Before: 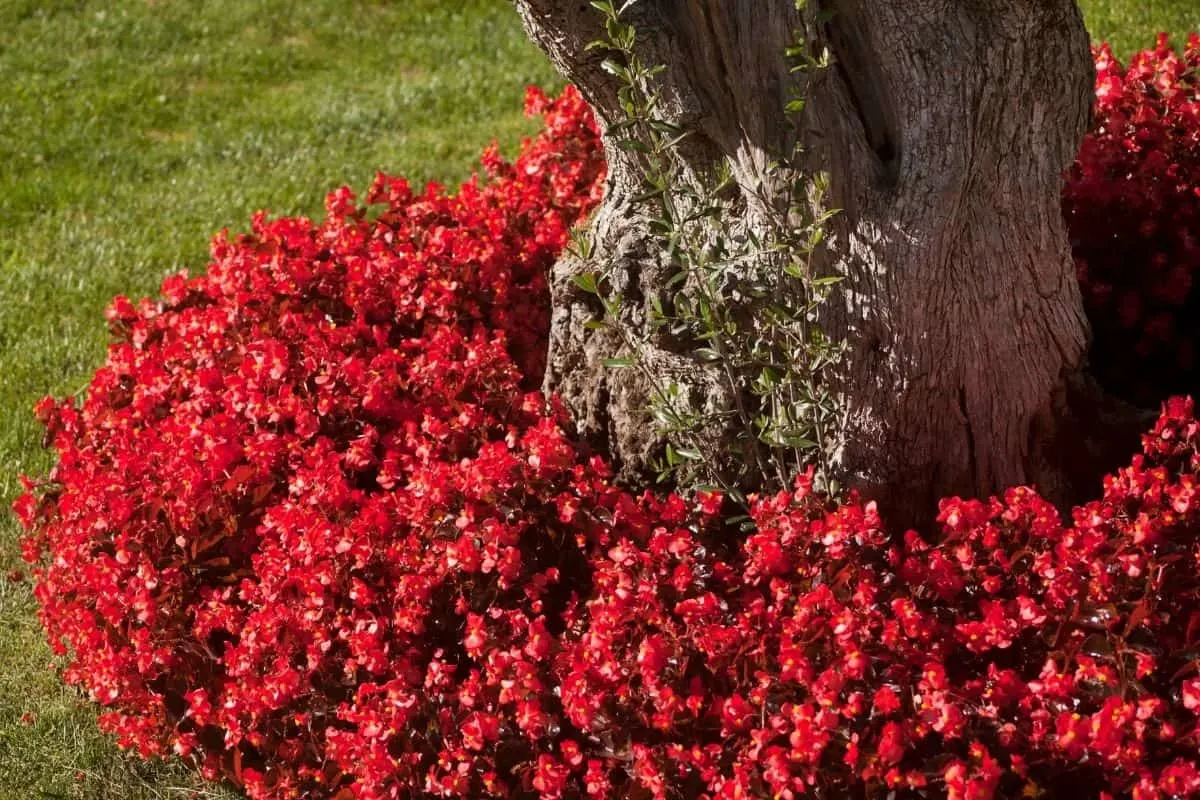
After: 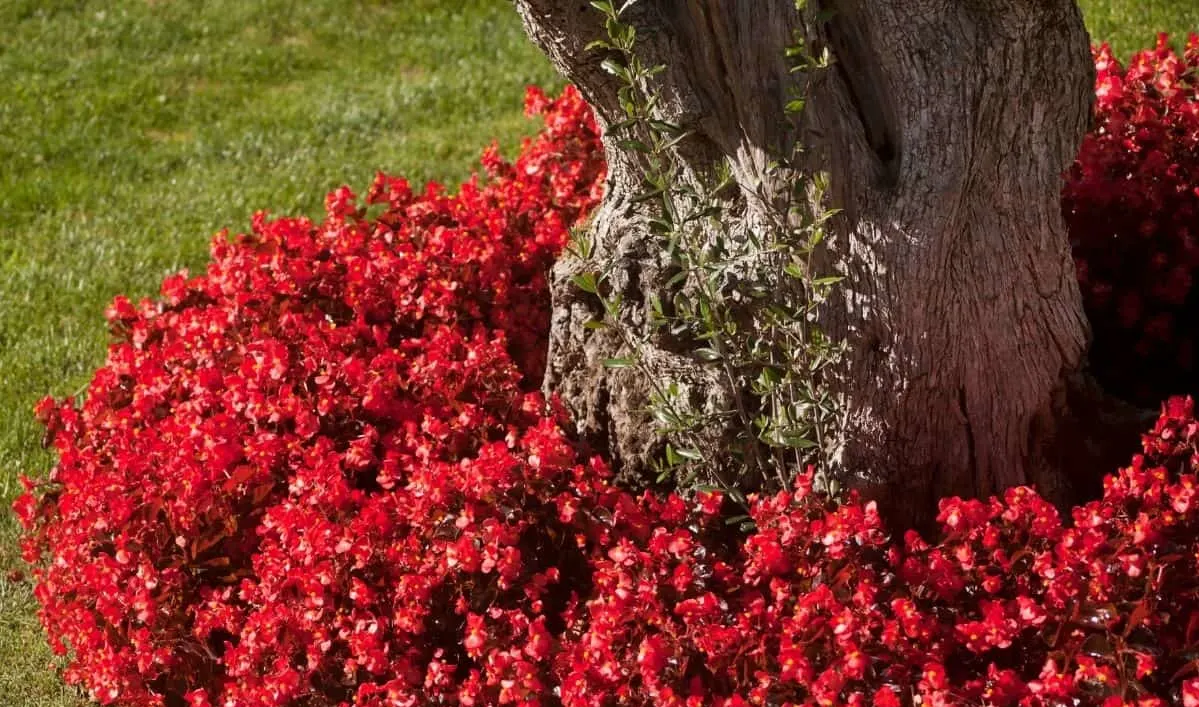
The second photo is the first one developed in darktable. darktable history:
crop and rotate: top 0%, bottom 11.534%
